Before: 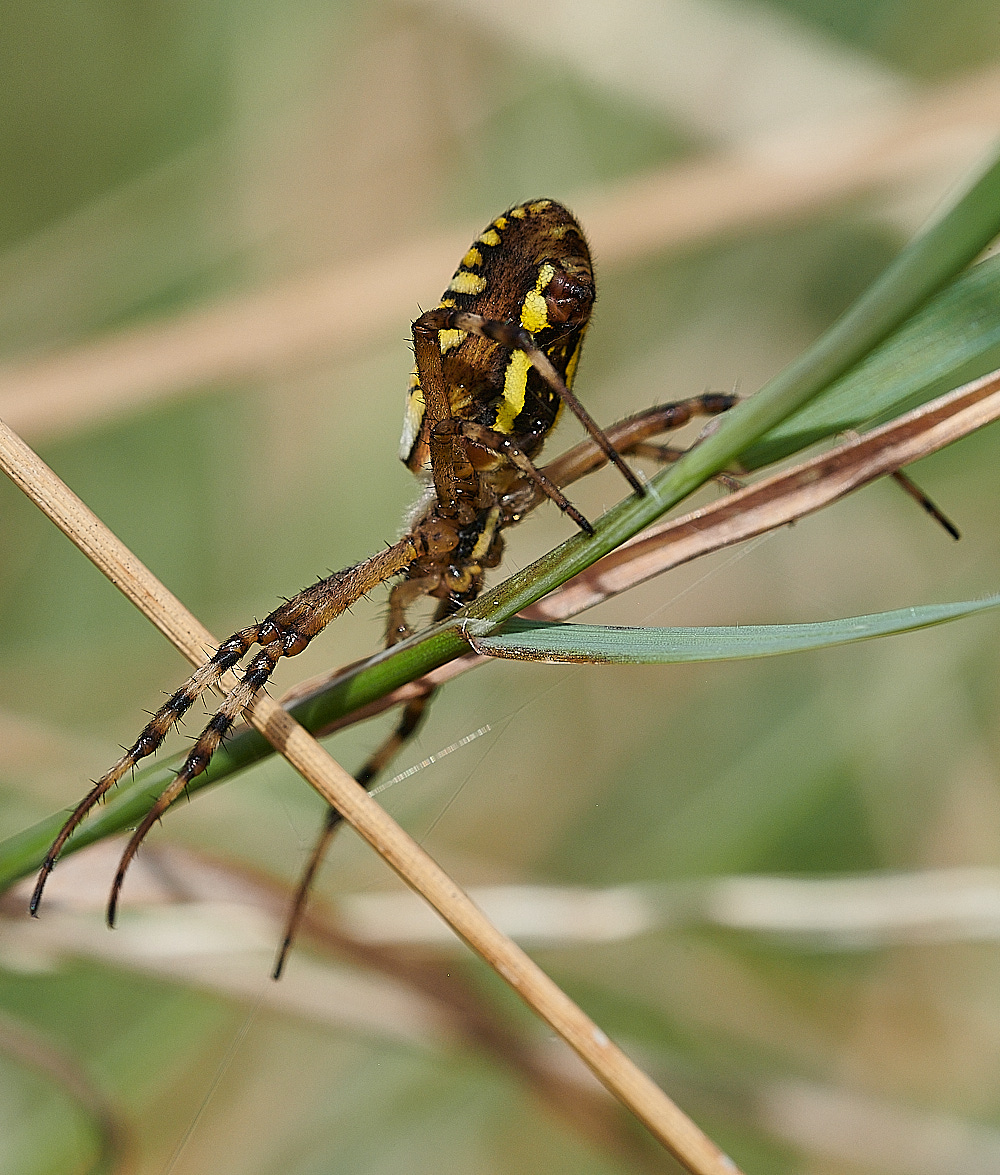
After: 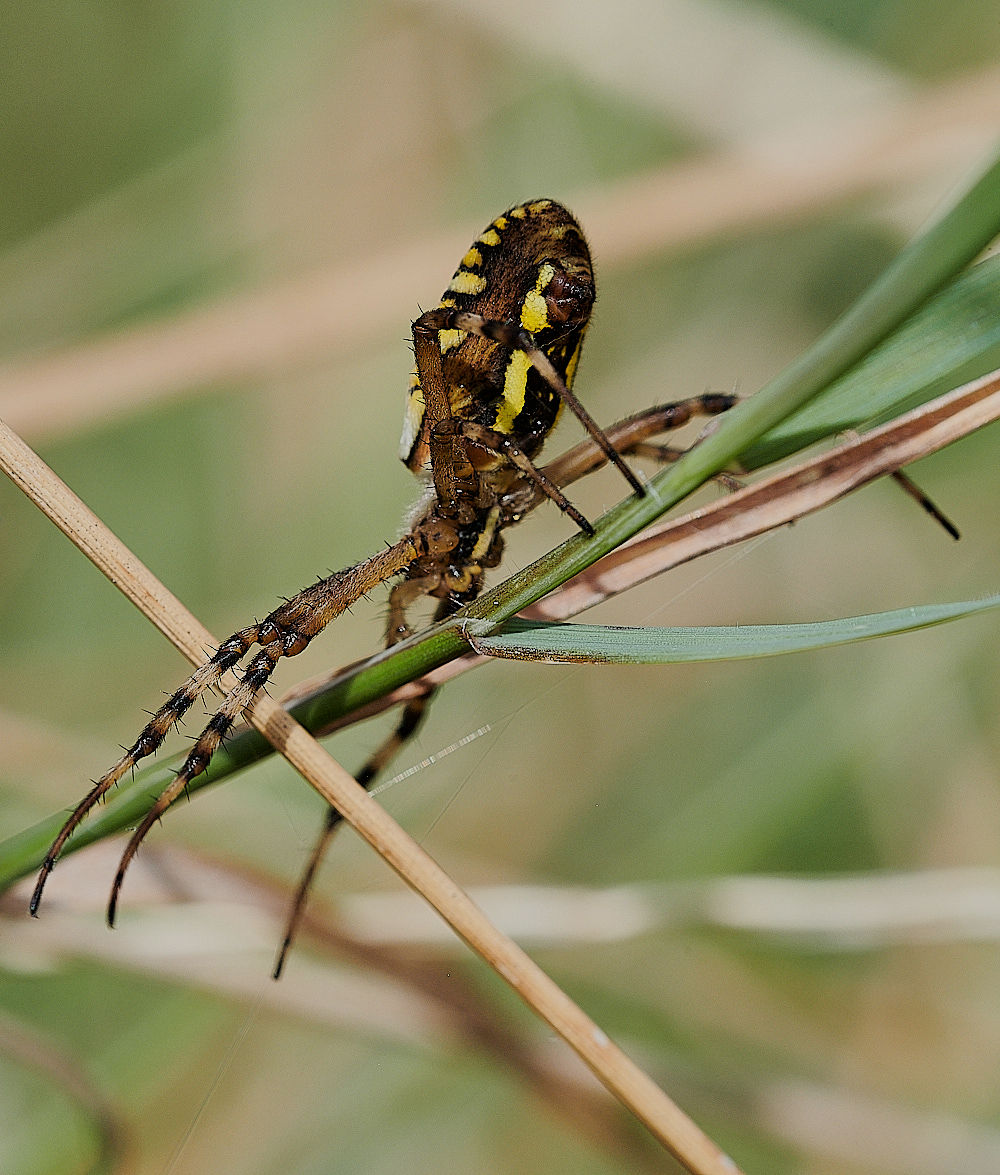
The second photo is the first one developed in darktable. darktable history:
filmic rgb: black relative exposure -7.65 EV, white relative exposure 4.56 EV, threshold 5.97 EV, hardness 3.61, contrast 1.05, enable highlight reconstruction true
